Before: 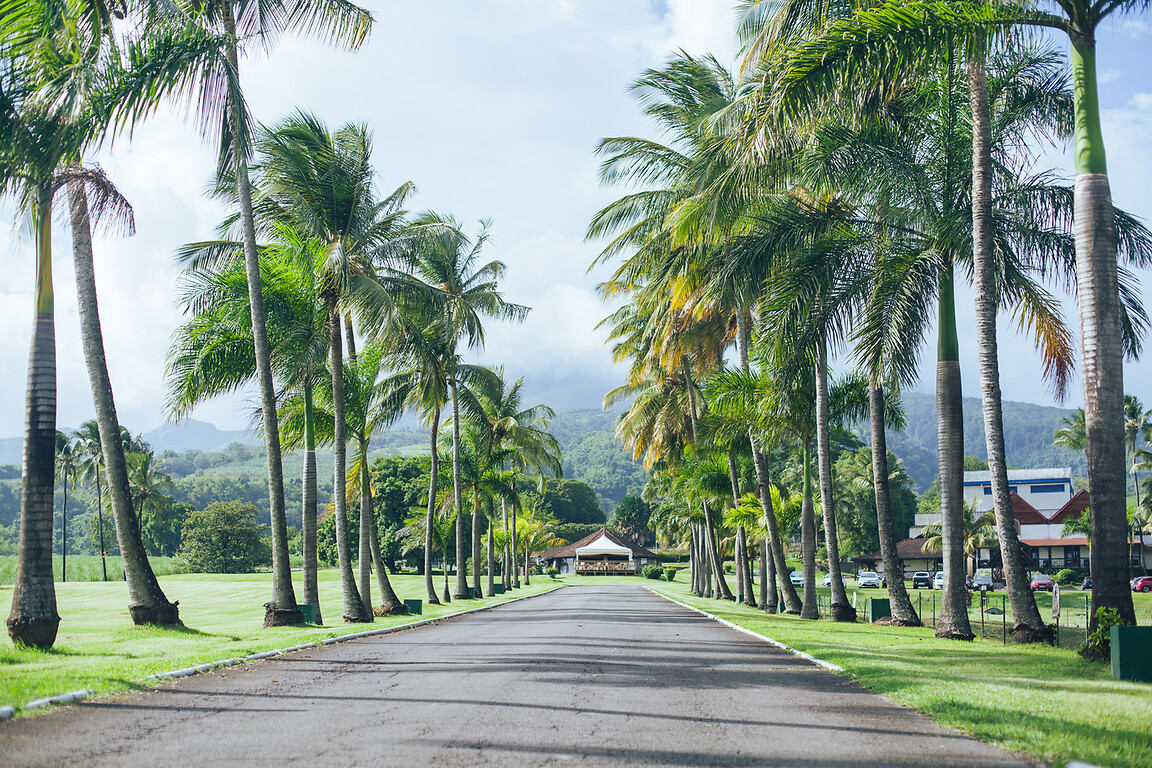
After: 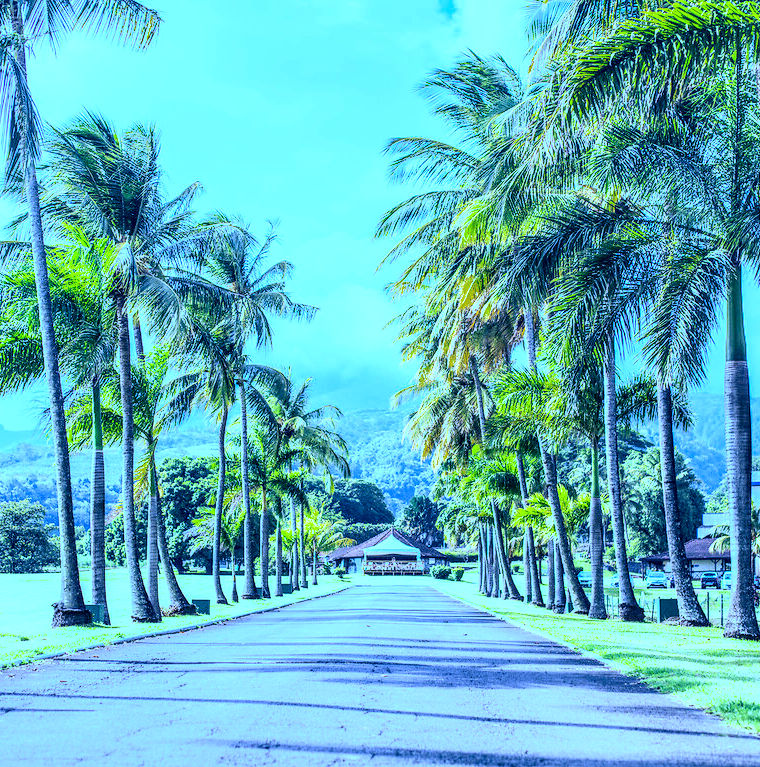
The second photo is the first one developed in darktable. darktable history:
white balance: red 0.766, blue 1.537
crop and rotate: left 18.442%, right 15.508%
exposure: black level correction 0, exposure 1.1 EV, compensate exposure bias true, compensate highlight preservation false
local contrast: highlights 19%, detail 186%
contrast brightness saturation: contrast 0.2, brightness -0.11, saturation 0.1
color zones: curves: ch0 [(0.11, 0.396) (0.195, 0.36) (0.25, 0.5) (0.303, 0.412) (0.357, 0.544) (0.75, 0.5) (0.967, 0.328)]; ch1 [(0, 0.468) (0.112, 0.512) (0.202, 0.6) (0.25, 0.5) (0.307, 0.352) (0.357, 0.544) (0.75, 0.5) (0.963, 0.524)]
global tonemap: drago (0.7, 100)
